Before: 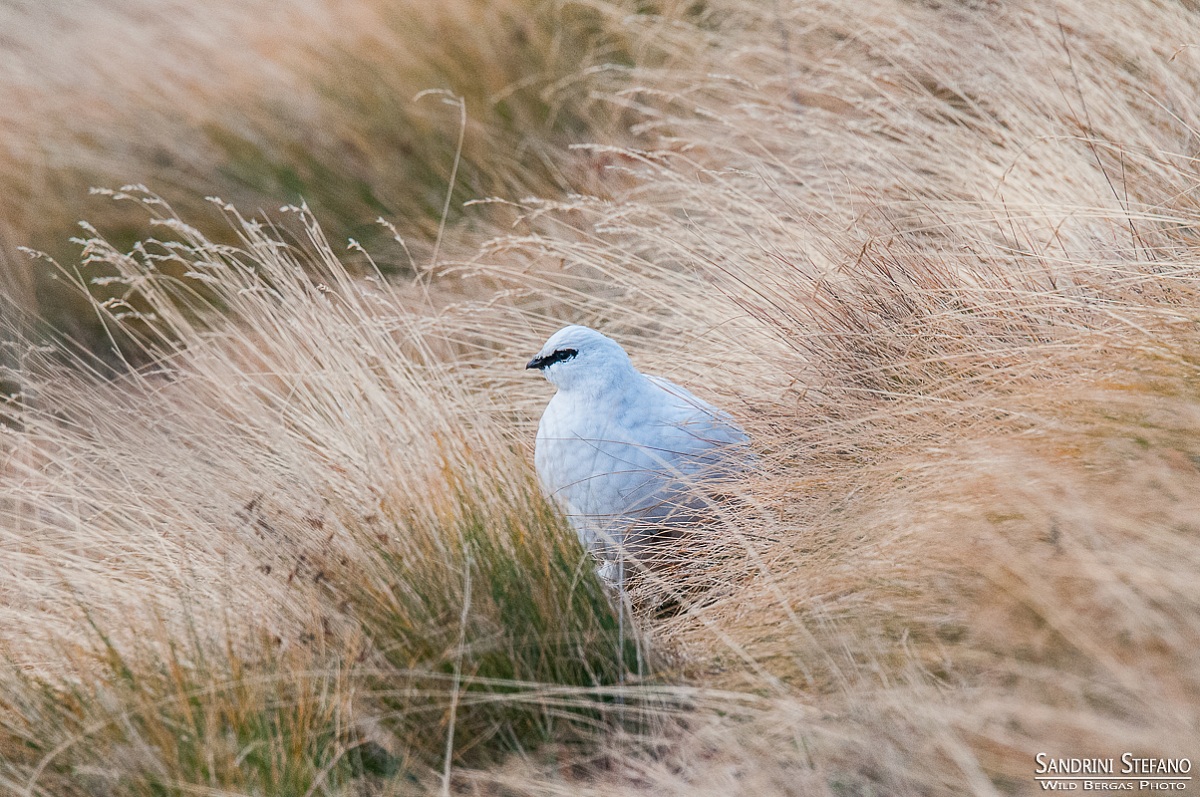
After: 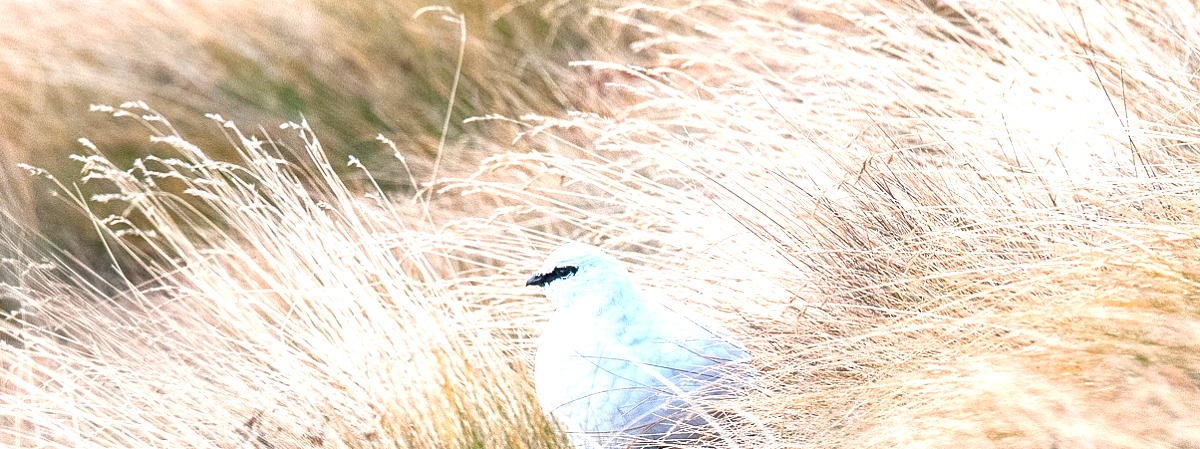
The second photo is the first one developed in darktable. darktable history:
exposure: exposure 1.089 EV, compensate exposure bias true, compensate highlight preservation false
local contrast: highlights 104%, shadows 100%, detail 119%, midtone range 0.2
crop and rotate: top 10.492%, bottom 33.128%
